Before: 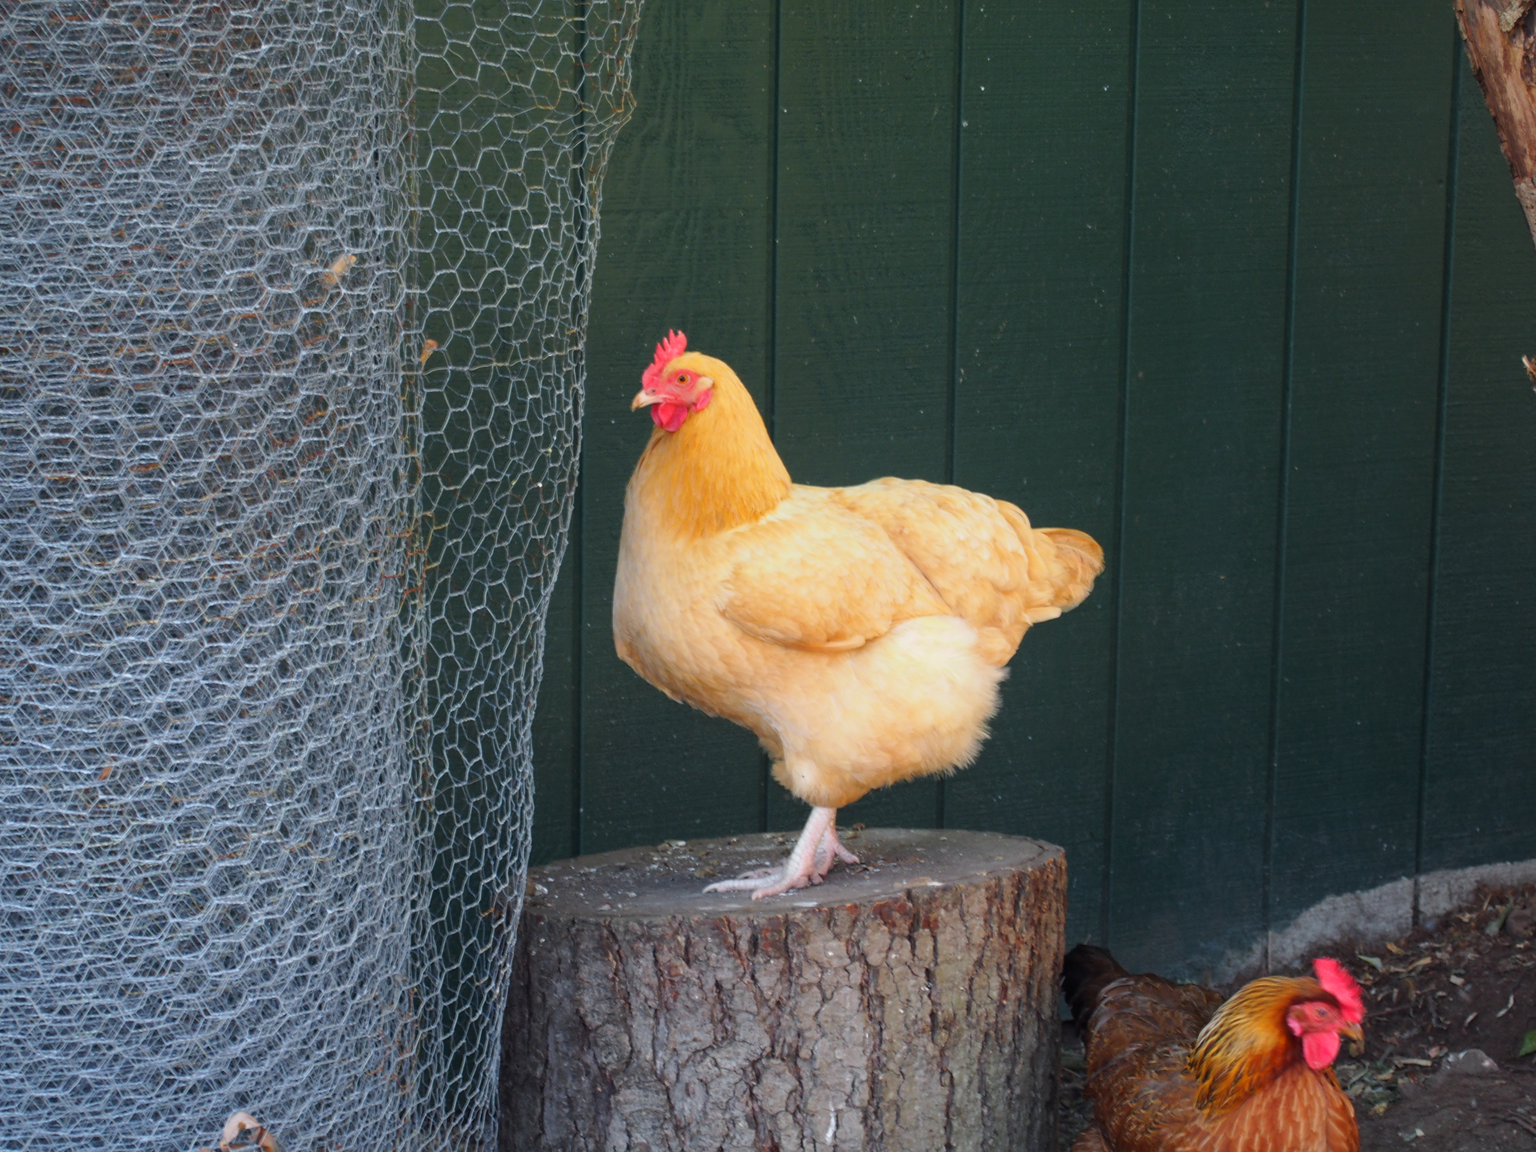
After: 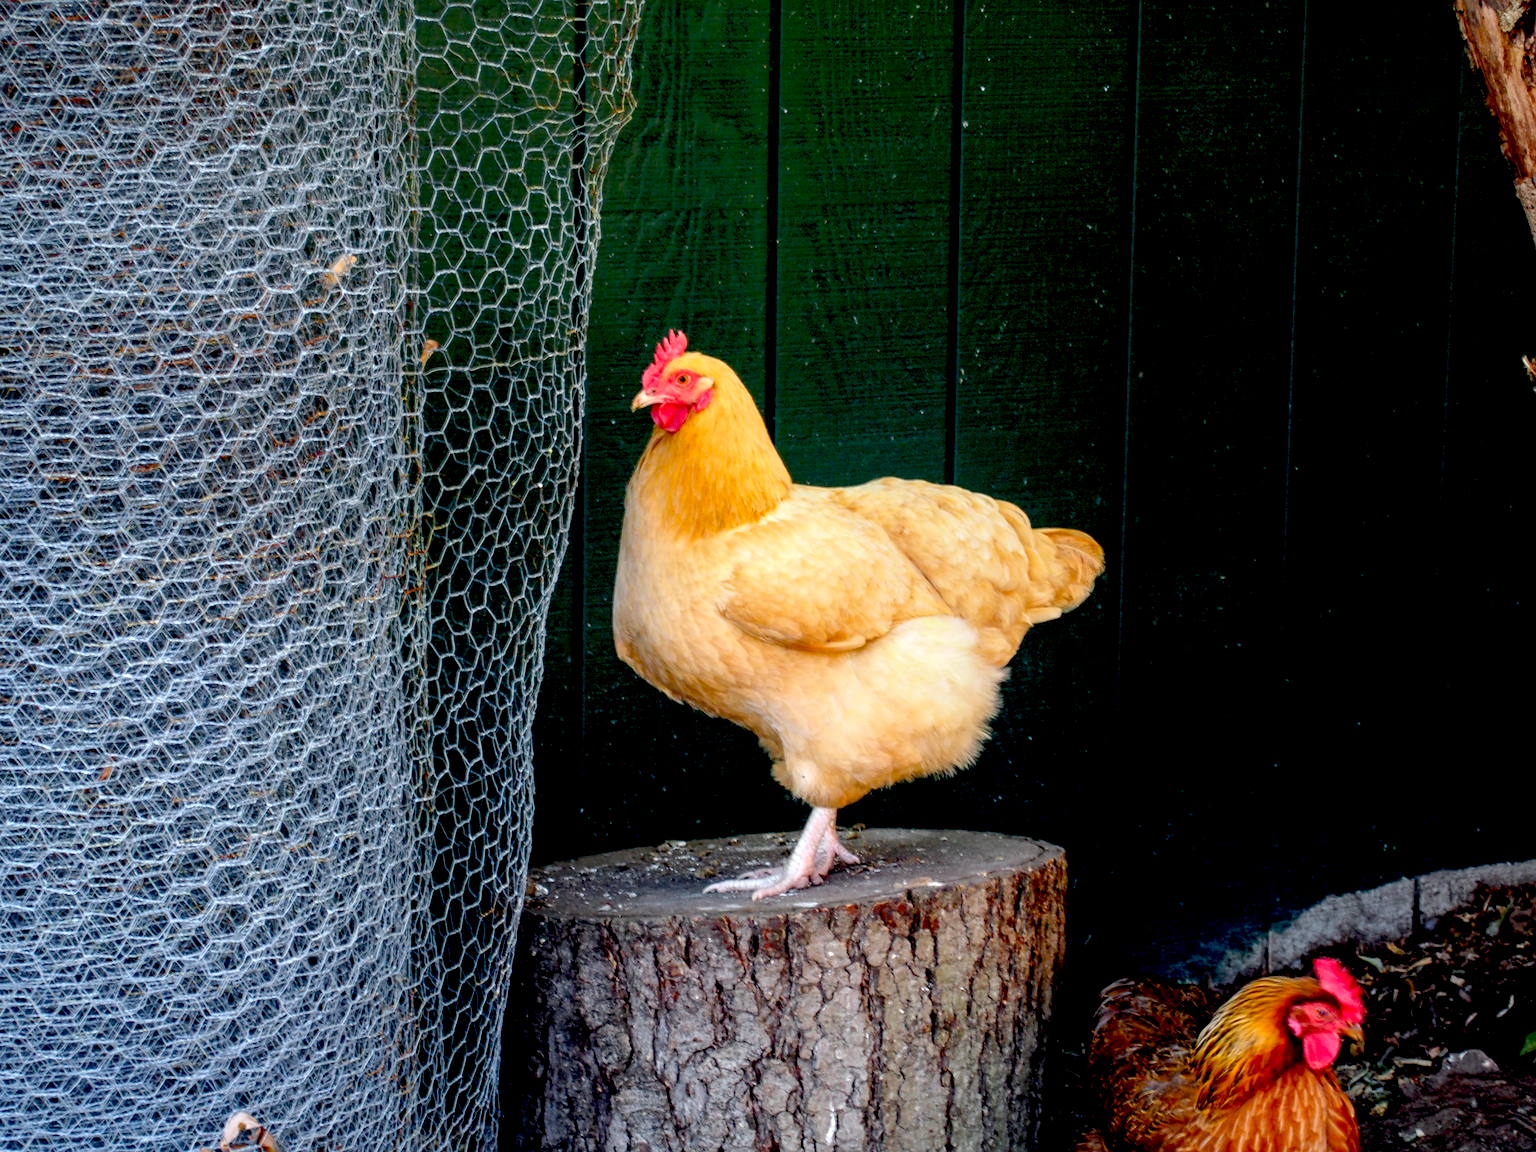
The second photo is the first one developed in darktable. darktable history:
sharpen: amount 0.2
exposure: black level correction 0.04, exposure 0.5 EV, compensate highlight preservation false
local contrast: detail 130%
